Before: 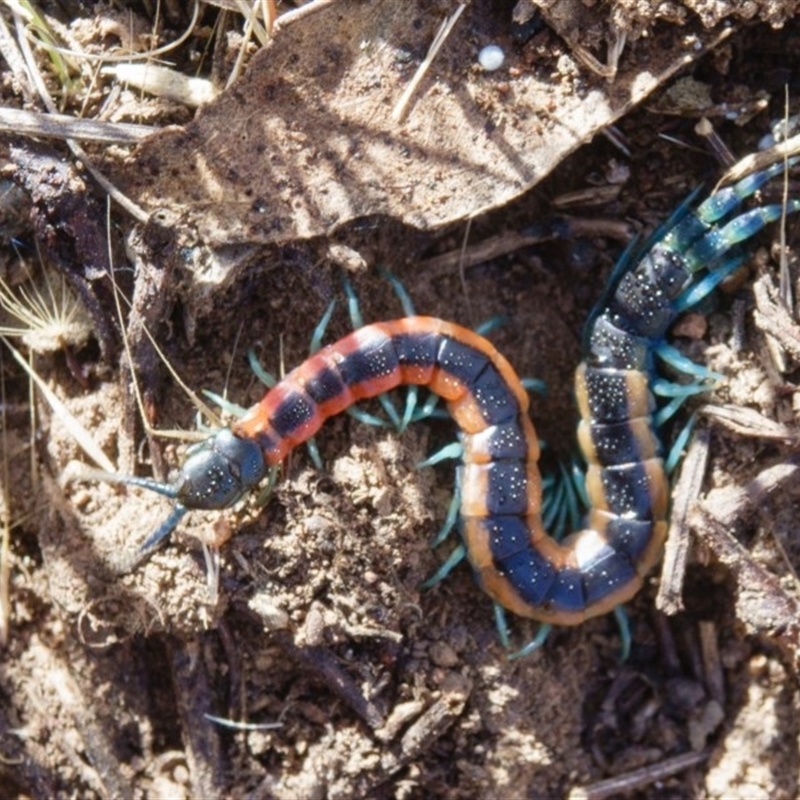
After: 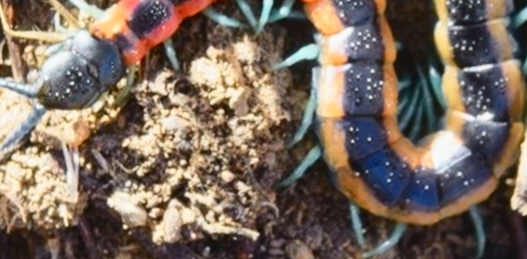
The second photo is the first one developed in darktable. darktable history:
tone curve: curves: ch0 [(0, 0.028) (0.037, 0.05) (0.123, 0.114) (0.19, 0.176) (0.269, 0.27) (0.48, 0.57) (0.595, 0.695) (0.718, 0.823) (0.855, 0.913) (1, 0.982)]; ch1 [(0, 0) (0.243, 0.245) (0.422, 0.415) (0.493, 0.495) (0.508, 0.506) (0.536, 0.538) (0.569, 0.58) (0.611, 0.644) (0.769, 0.807) (1, 1)]; ch2 [(0, 0) (0.249, 0.216) (0.349, 0.321) (0.424, 0.442) (0.476, 0.483) (0.498, 0.499) (0.517, 0.519) (0.532, 0.547) (0.569, 0.608) (0.614, 0.661) (0.706, 0.75) (0.808, 0.809) (0.991, 0.968)], color space Lab, independent channels, preserve colors none
crop: left 18.091%, top 51.13%, right 17.525%, bottom 16.85%
rotate and perspective: lens shift (vertical) 0.048, lens shift (horizontal) -0.024, automatic cropping off
